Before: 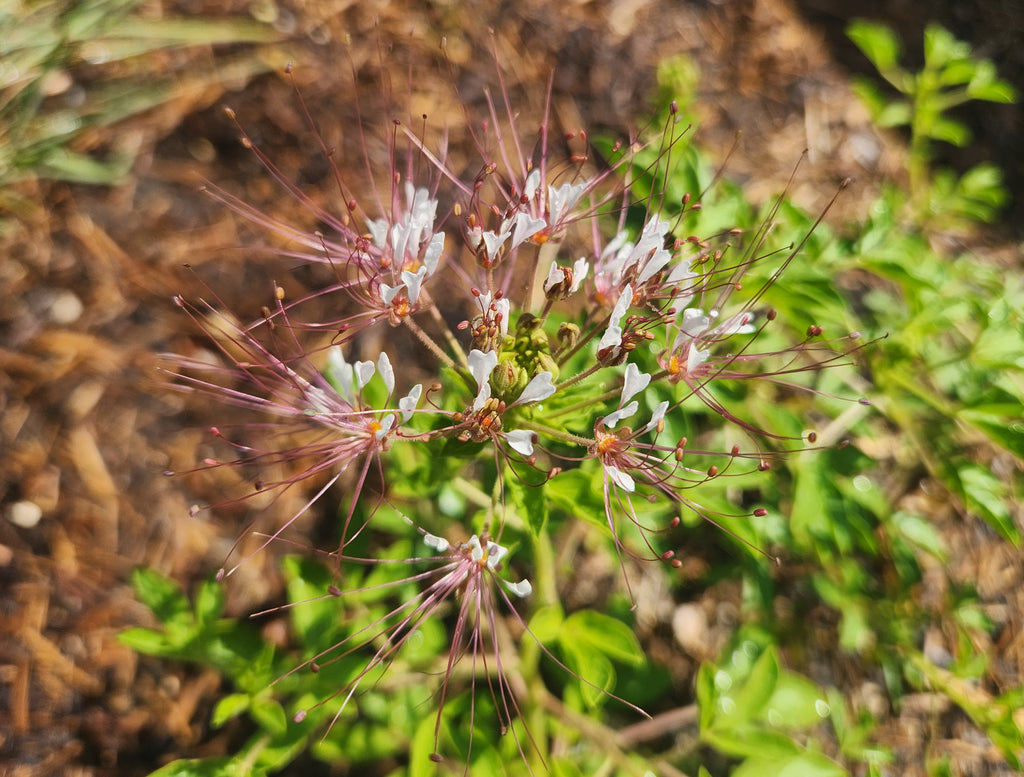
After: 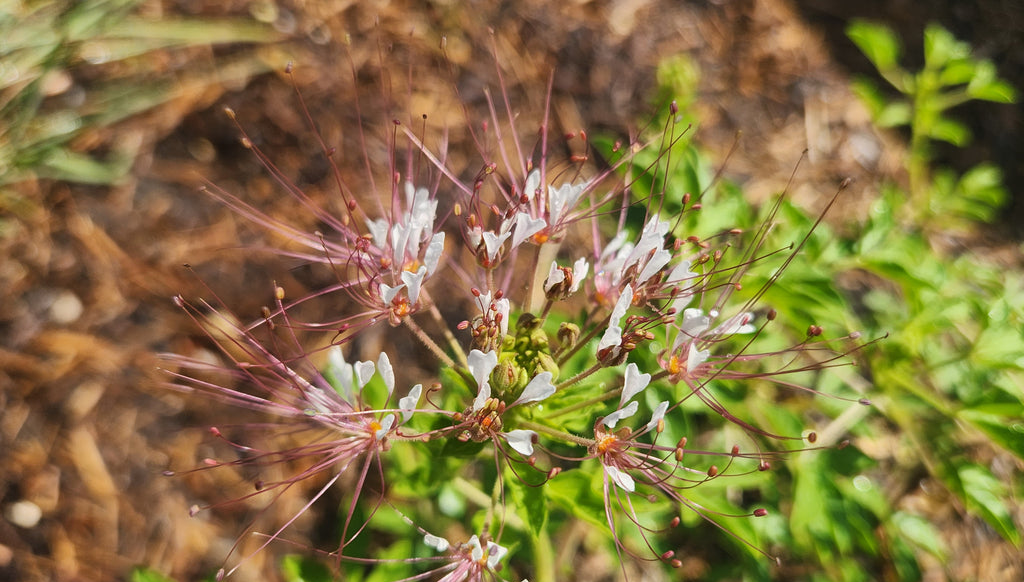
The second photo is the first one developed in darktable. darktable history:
crop: bottom 24.985%
